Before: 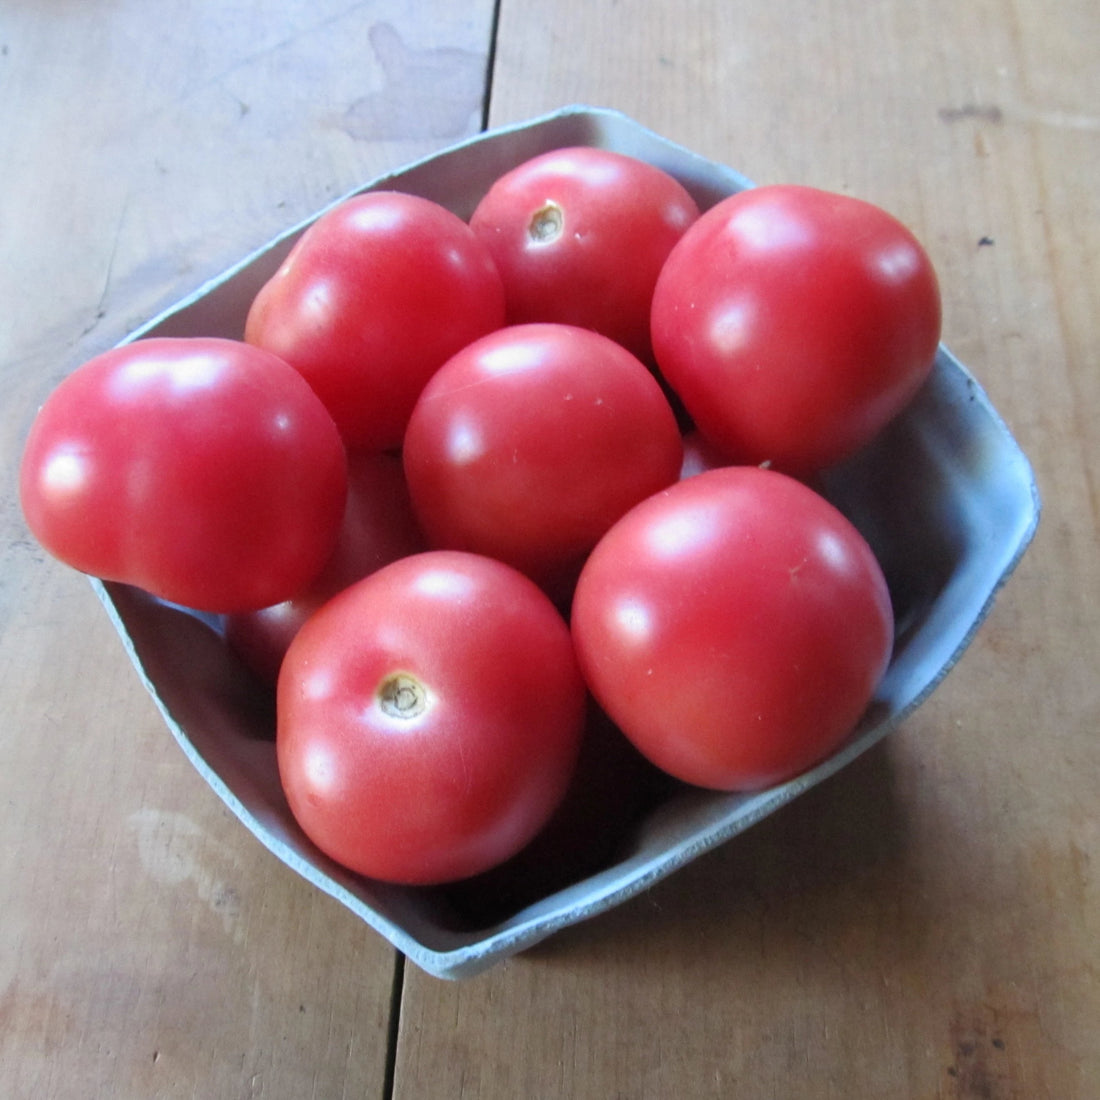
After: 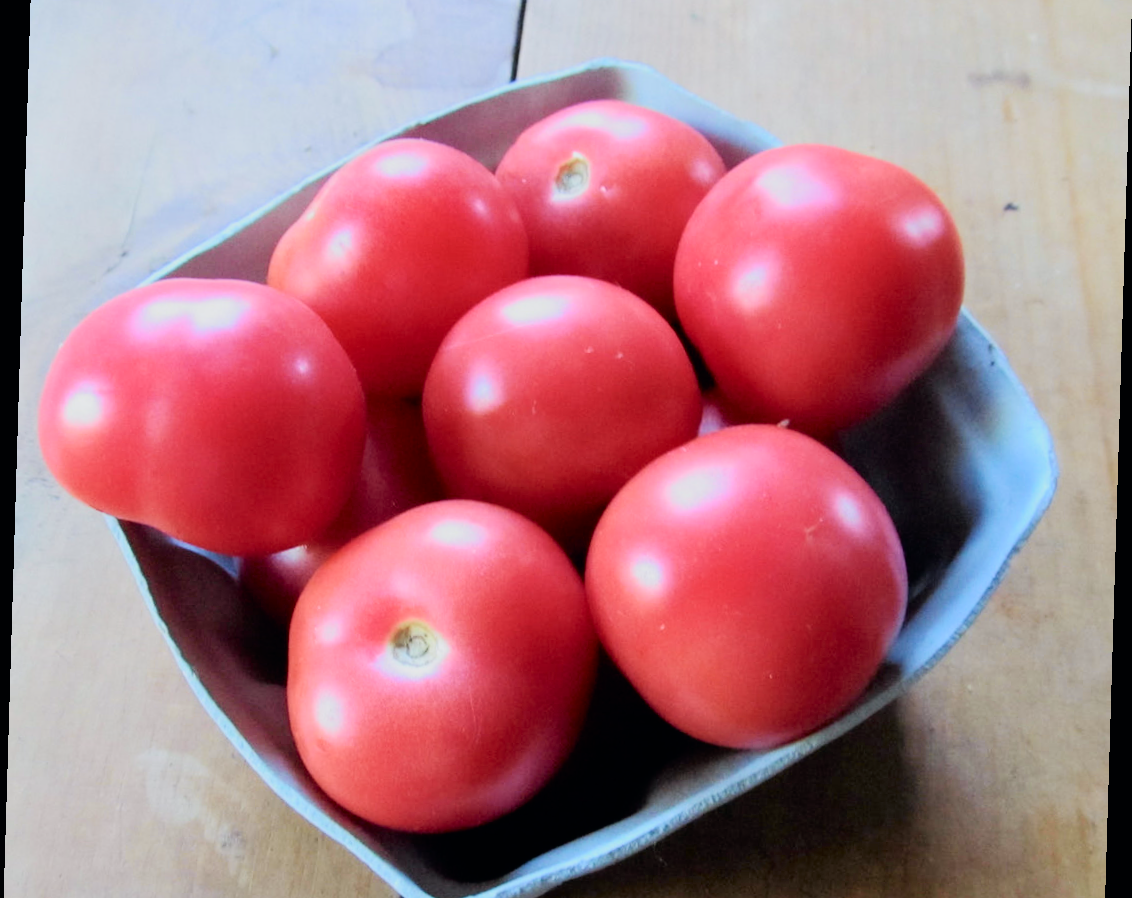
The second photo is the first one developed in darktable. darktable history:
tone curve: curves: ch0 [(0, 0) (0.051, 0.027) (0.096, 0.071) (0.219, 0.248) (0.428, 0.52) (0.596, 0.713) (0.727, 0.823) (0.859, 0.924) (1, 1)]; ch1 [(0, 0) (0.1, 0.038) (0.318, 0.221) (0.413, 0.325) (0.443, 0.412) (0.483, 0.474) (0.503, 0.501) (0.516, 0.515) (0.548, 0.575) (0.561, 0.596) (0.594, 0.647) (0.666, 0.701) (1, 1)]; ch2 [(0, 0) (0.453, 0.435) (0.479, 0.476) (0.504, 0.5) (0.52, 0.526) (0.557, 0.585) (0.583, 0.608) (0.824, 0.815) (1, 1)], color space Lab, independent channels, preserve colors none
crop and rotate: top 5.667%, bottom 14.937%
filmic rgb: black relative exposure -7.65 EV, white relative exposure 4.56 EV, hardness 3.61
rotate and perspective: rotation 1.72°, automatic cropping off
